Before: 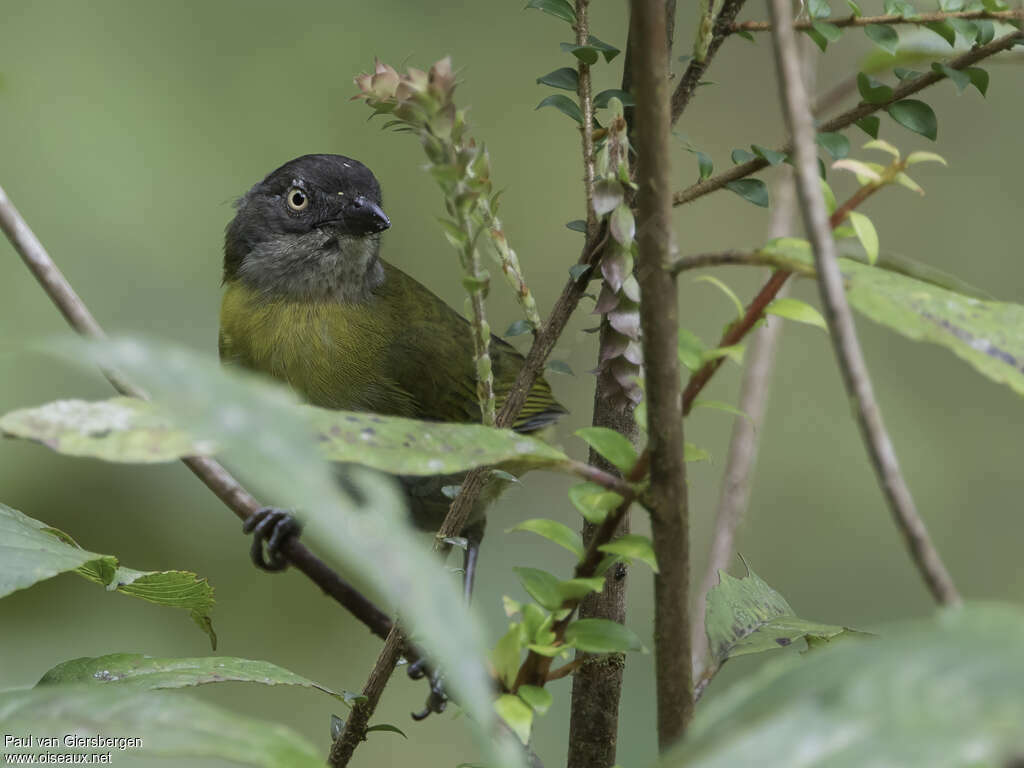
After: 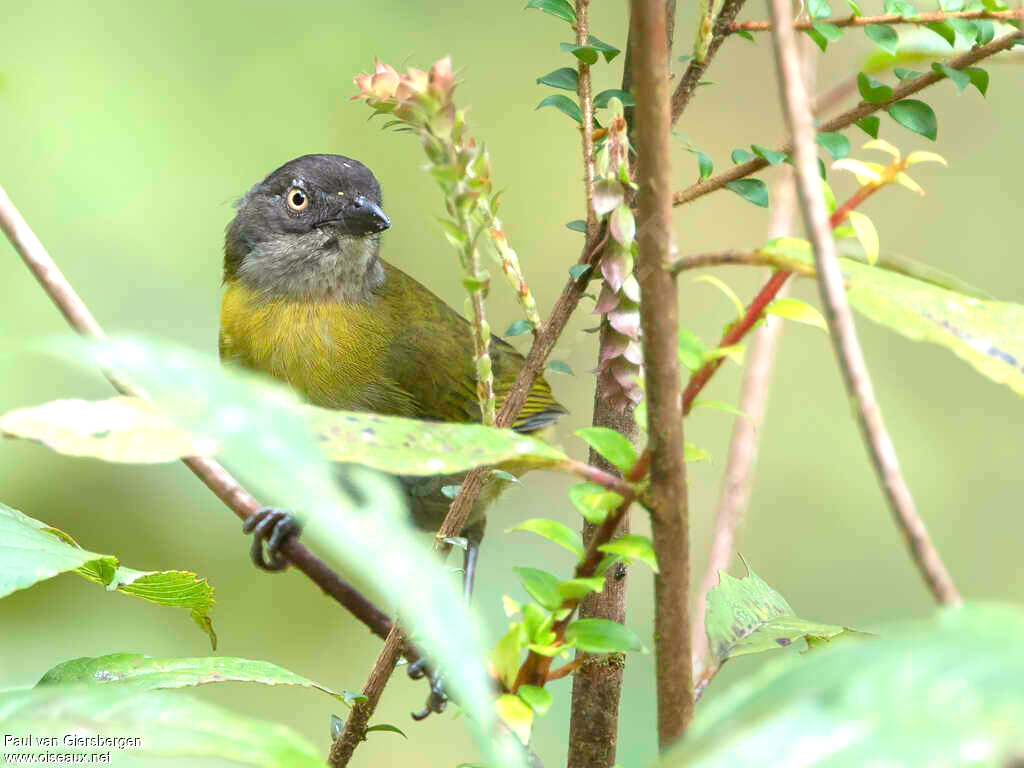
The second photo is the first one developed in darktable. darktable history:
exposure: black level correction 0, exposure 1.1 EV, compensate exposure bias true, compensate highlight preservation false
color correction: highlights a* 0.816, highlights b* 2.78, saturation 1.1
